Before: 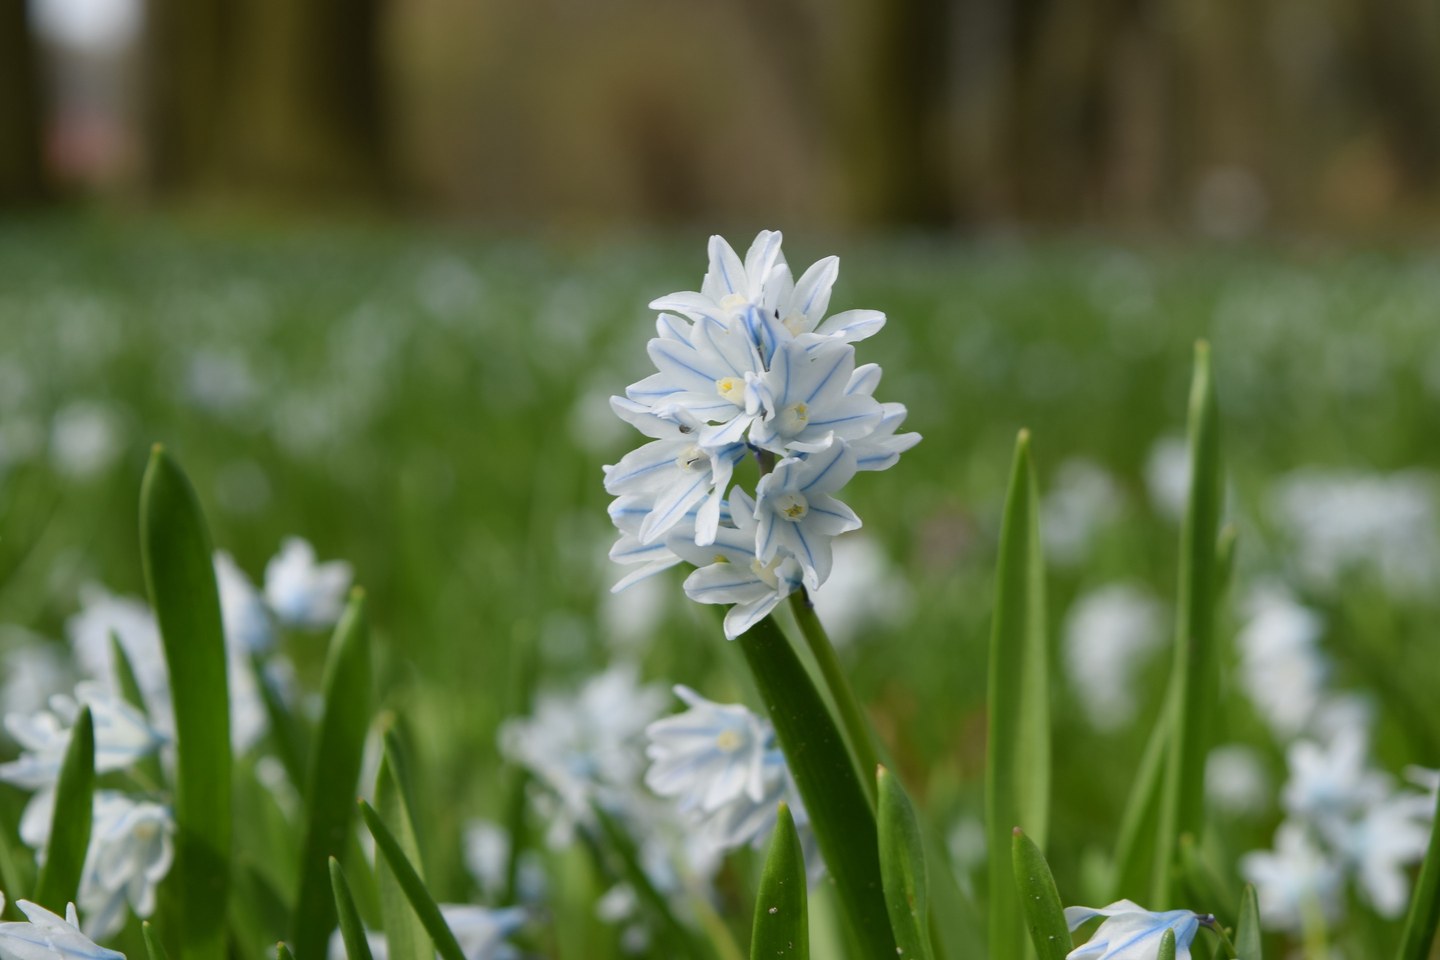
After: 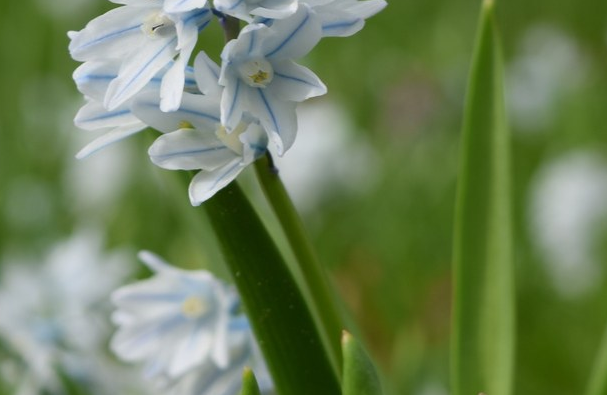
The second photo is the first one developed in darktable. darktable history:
crop: left 37.154%, top 45.231%, right 20.654%, bottom 13.595%
tone equalizer: -8 EV -0.584 EV, mask exposure compensation -0.498 EV
